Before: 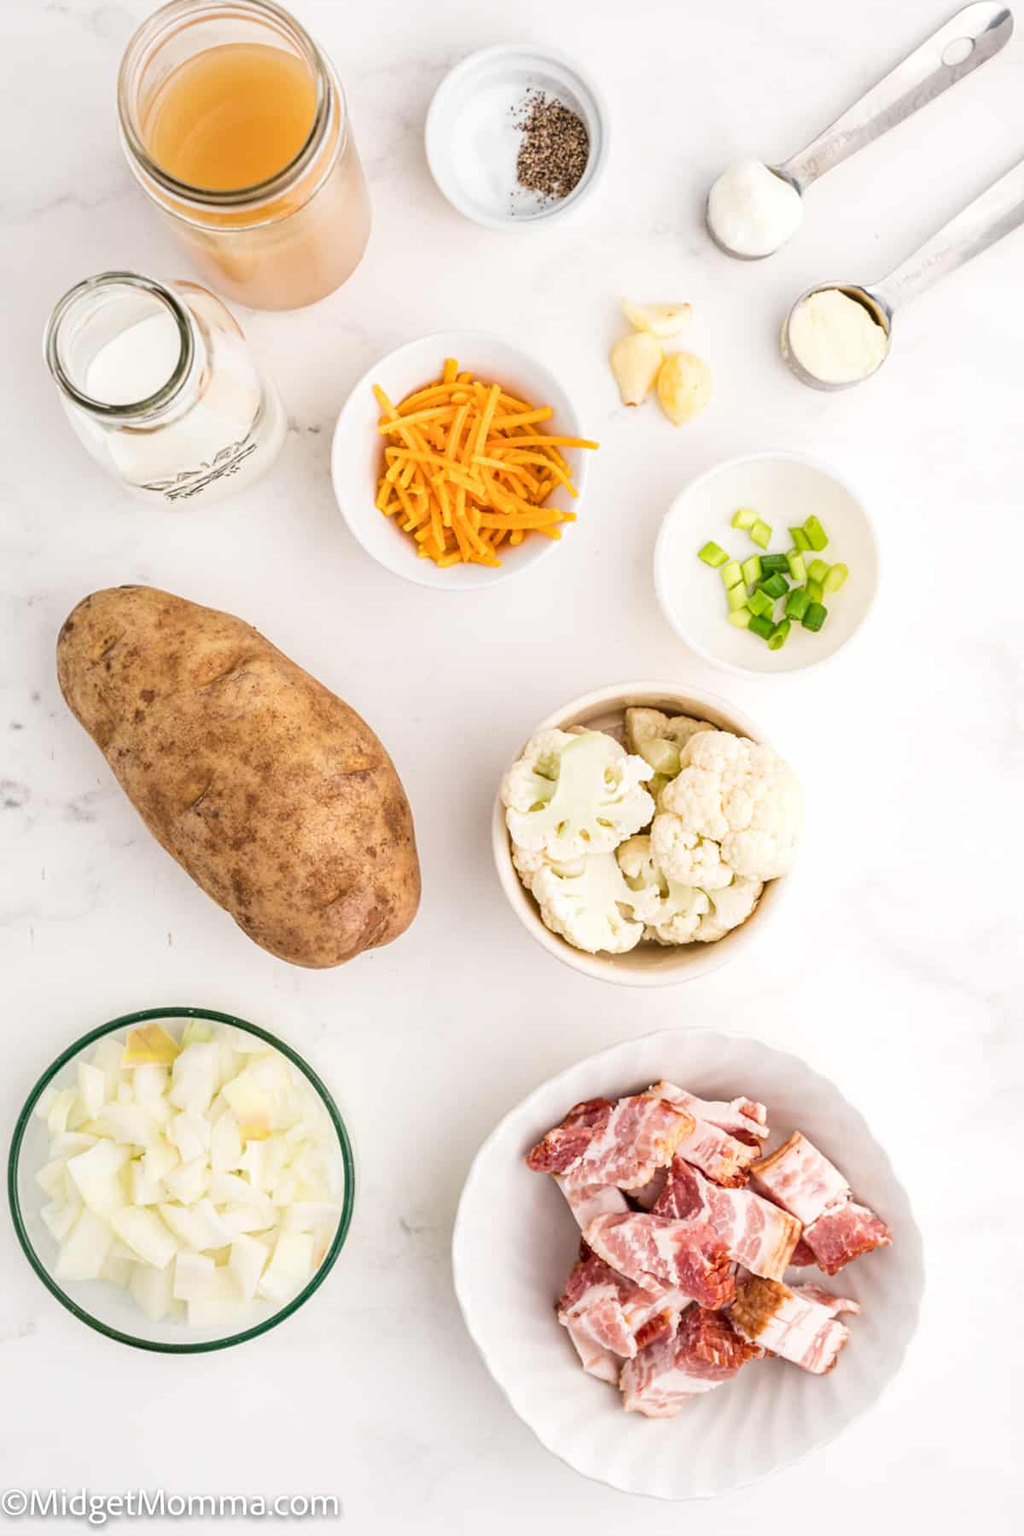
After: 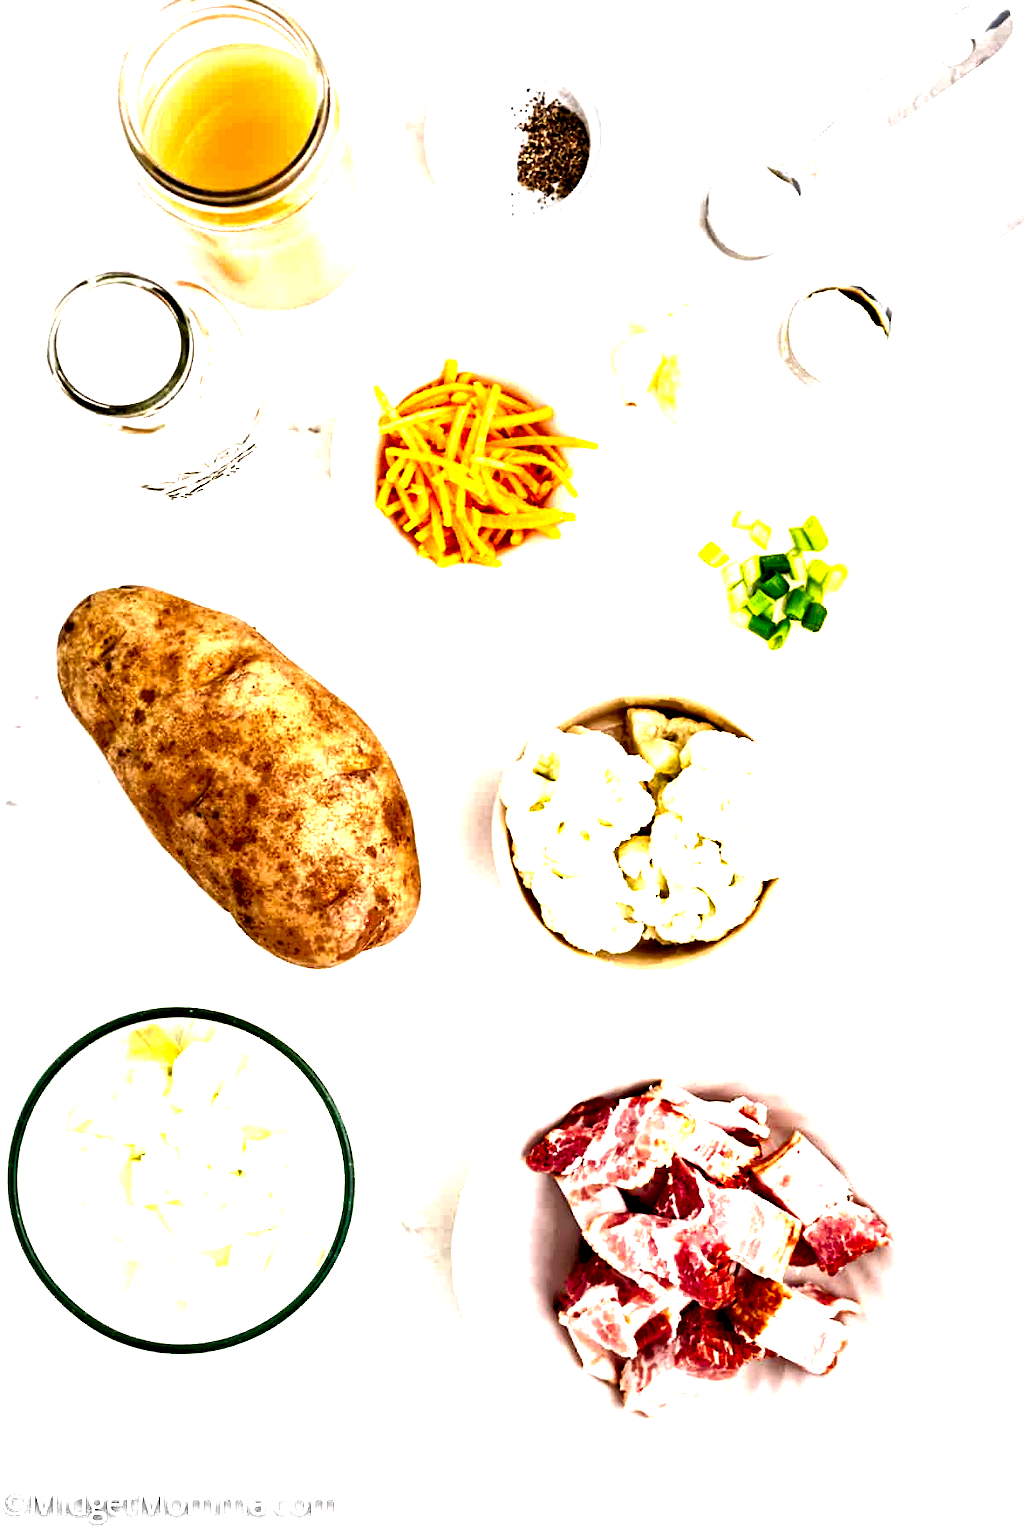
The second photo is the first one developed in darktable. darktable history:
contrast brightness saturation: contrast 0.04, saturation 0.16
local contrast: highlights 0%, shadows 198%, detail 164%, midtone range 0.001
white balance: red 1, blue 1
exposure: black level correction 0.001, exposure 1.822 EV, compensate exposure bias true, compensate highlight preservation false
